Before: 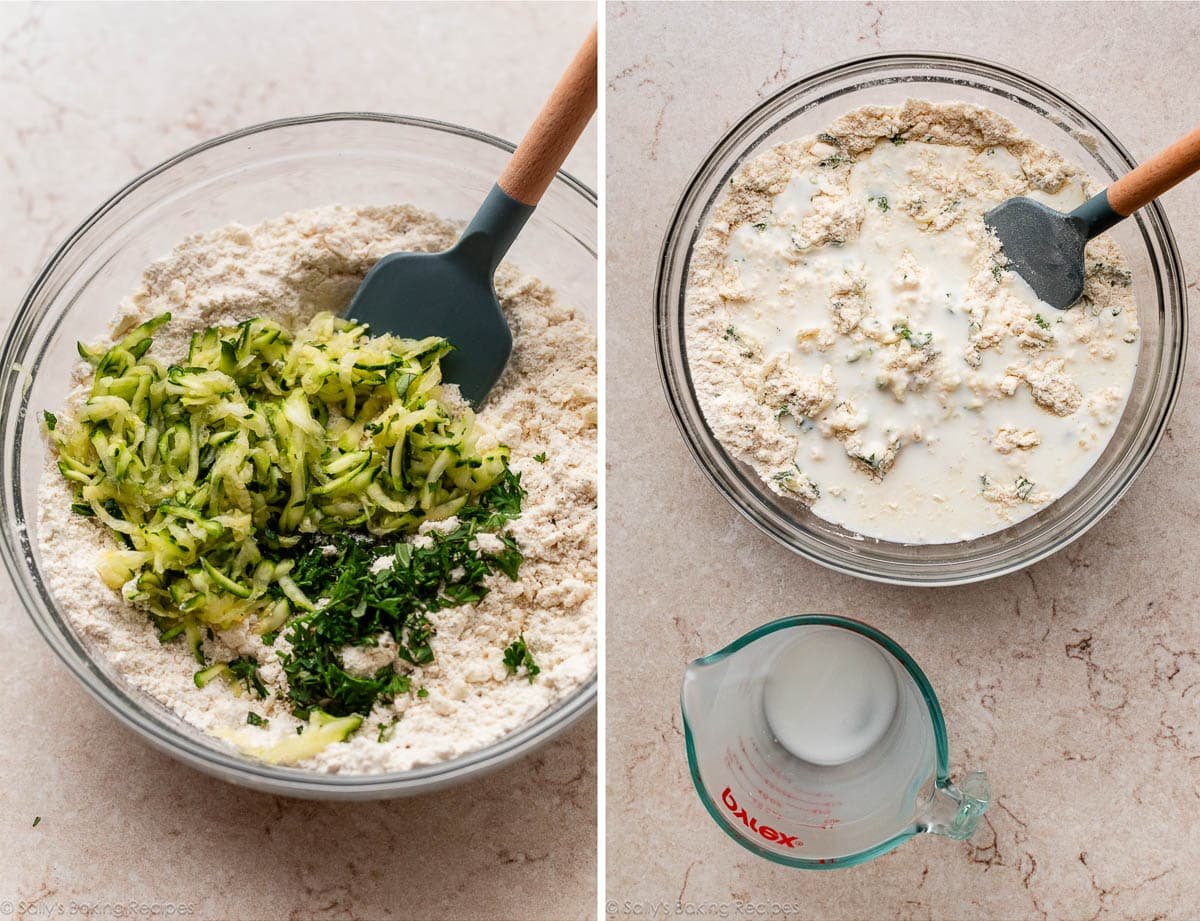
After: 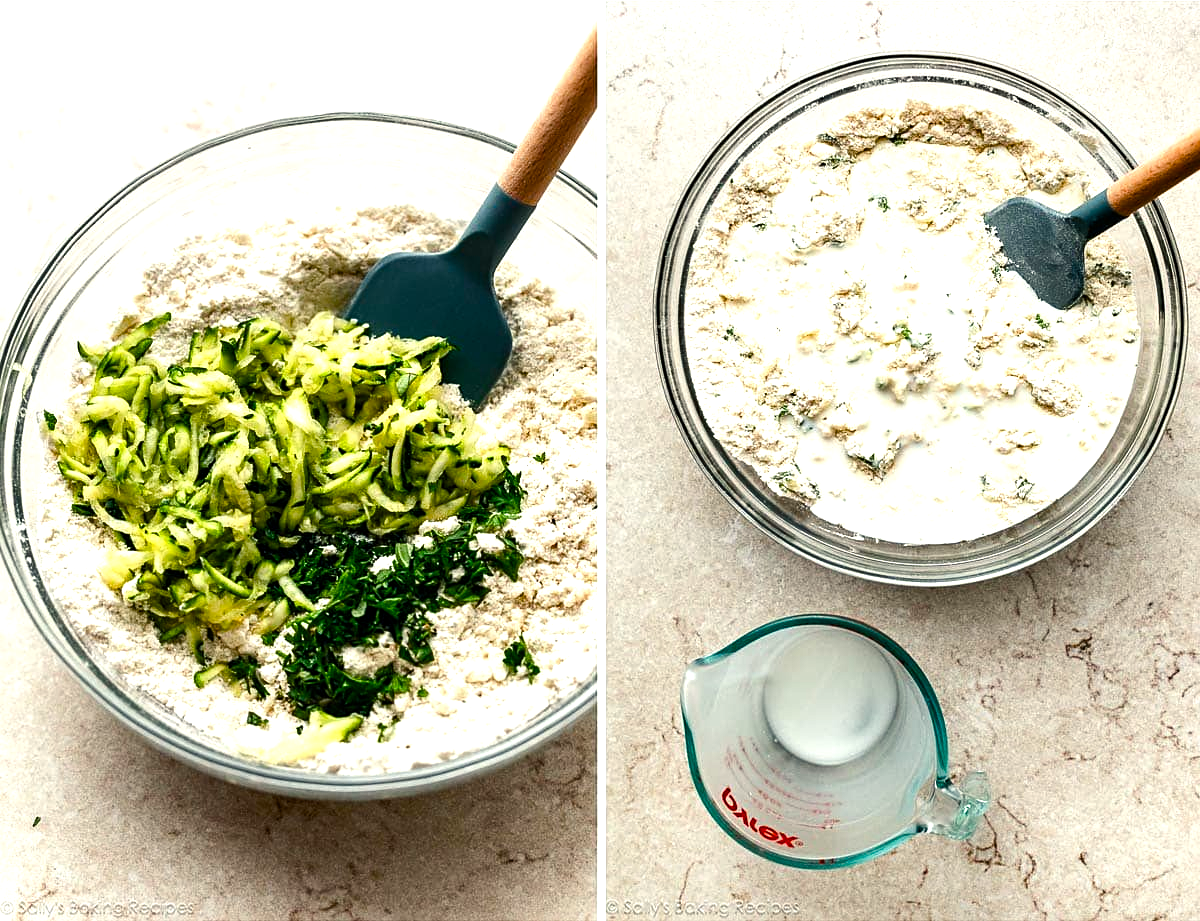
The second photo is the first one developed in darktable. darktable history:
sharpen: amount 0.213
color correction: highlights a* -4.45, highlights b* 6.46
color balance rgb: shadows lift › luminance -9.405%, power › luminance -7.762%, power › chroma 1.091%, power › hue 217.16°, highlights gain › chroma 0.135%, highlights gain › hue 330.25°, perceptual saturation grading › global saturation 20%, perceptual saturation grading › highlights -25.762%, perceptual saturation grading › shadows 49.657%, perceptual brilliance grading › global brilliance 12.427%
tone equalizer: -8 EV -0.44 EV, -7 EV -0.408 EV, -6 EV -0.359 EV, -5 EV -0.259 EV, -3 EV 0.253 EV, -2 EV 0.328 EV, -1 EV 0.411 EV, +0 EV 0.393 EV, edges refinement/feathering 500, mask exposure compensation -1.57 EV, preserve details no
